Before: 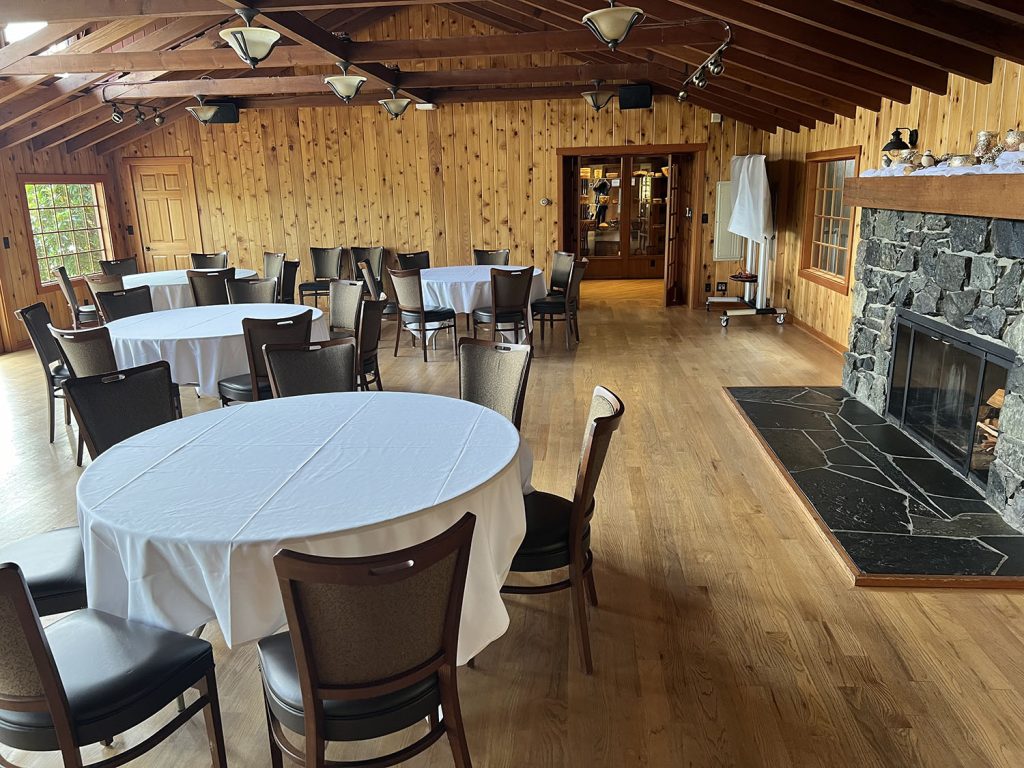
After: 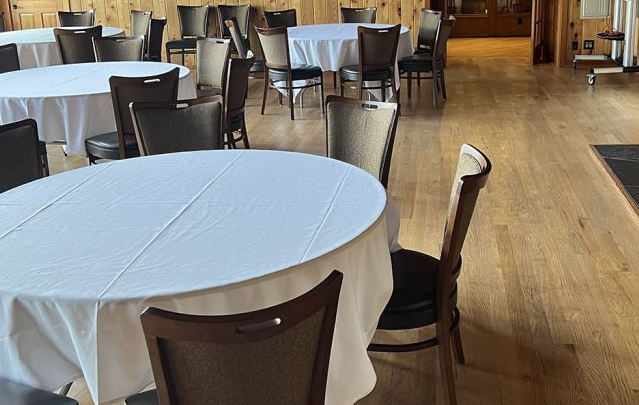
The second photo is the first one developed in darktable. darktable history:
crop: left 13.069%, top 31.592%, right 24.487%, bottom 15.623%
